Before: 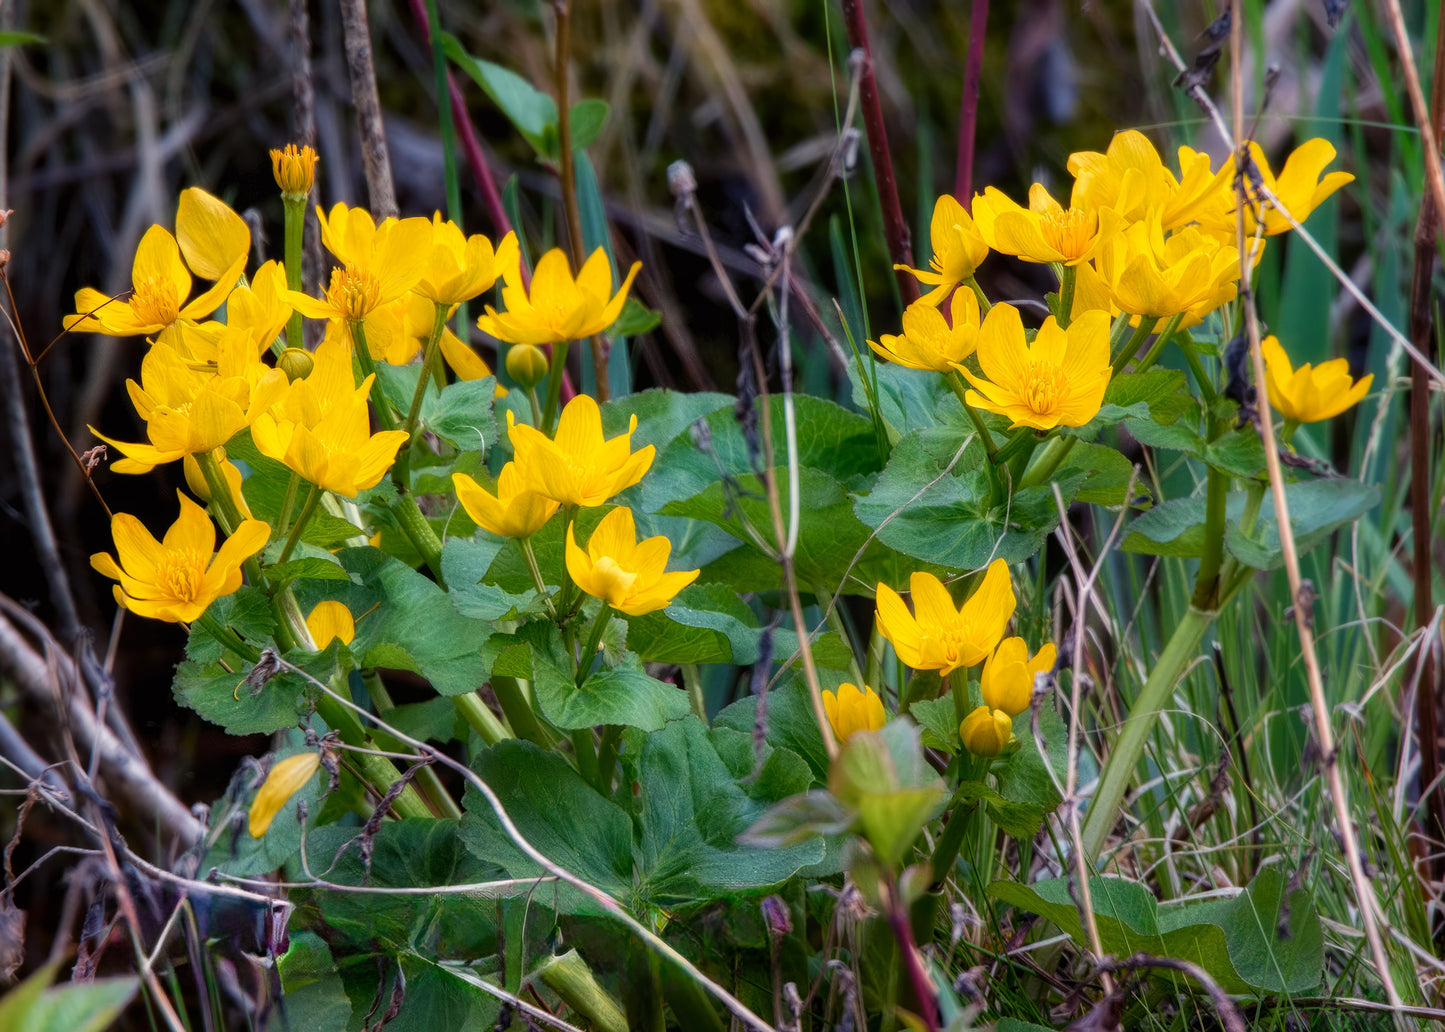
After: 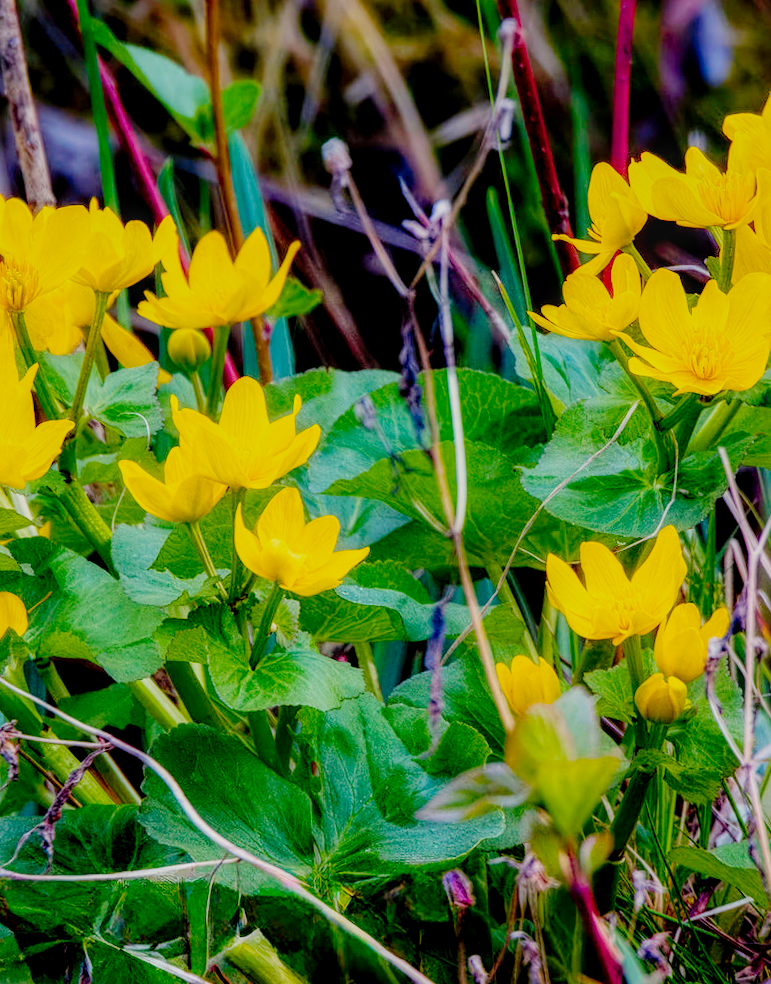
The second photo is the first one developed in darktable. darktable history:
filmic rgb: middle gray luminance 18%, black relative exposure -7.5 EV, white relative exposure 8.5 EV, threshold 6 EV, target black luminance 0%, hardness 2.23, latitude 18.37%, contrast 0.878, highlights saturation mix 5%, shadows ↔ highlights balance 10.15%, add noise in highlights 0, preserve chrominance no, color science v3 (2019), use custom middle-gray values true, iterations of high-quality reconstruction 0, contrast in highlights soft, enable highlight reconstruction true
sharpen: amount 0.2
levels: levels [0, 0.43, 0.984]
local contrast: detail 130%
color balance rgb: perceptual saturation grading › global saturation 30%, global vibrance 20%
rotate and perspective: rotation -2.12°, lens shift (vertical) 0.009, lens shift (horizontal) -0.008, automatic cropping original format, crop left 0.036, crop right 0.964, crop top 0.05, crop bottom 0.959
crop: left 21.674%, right 22.086%
